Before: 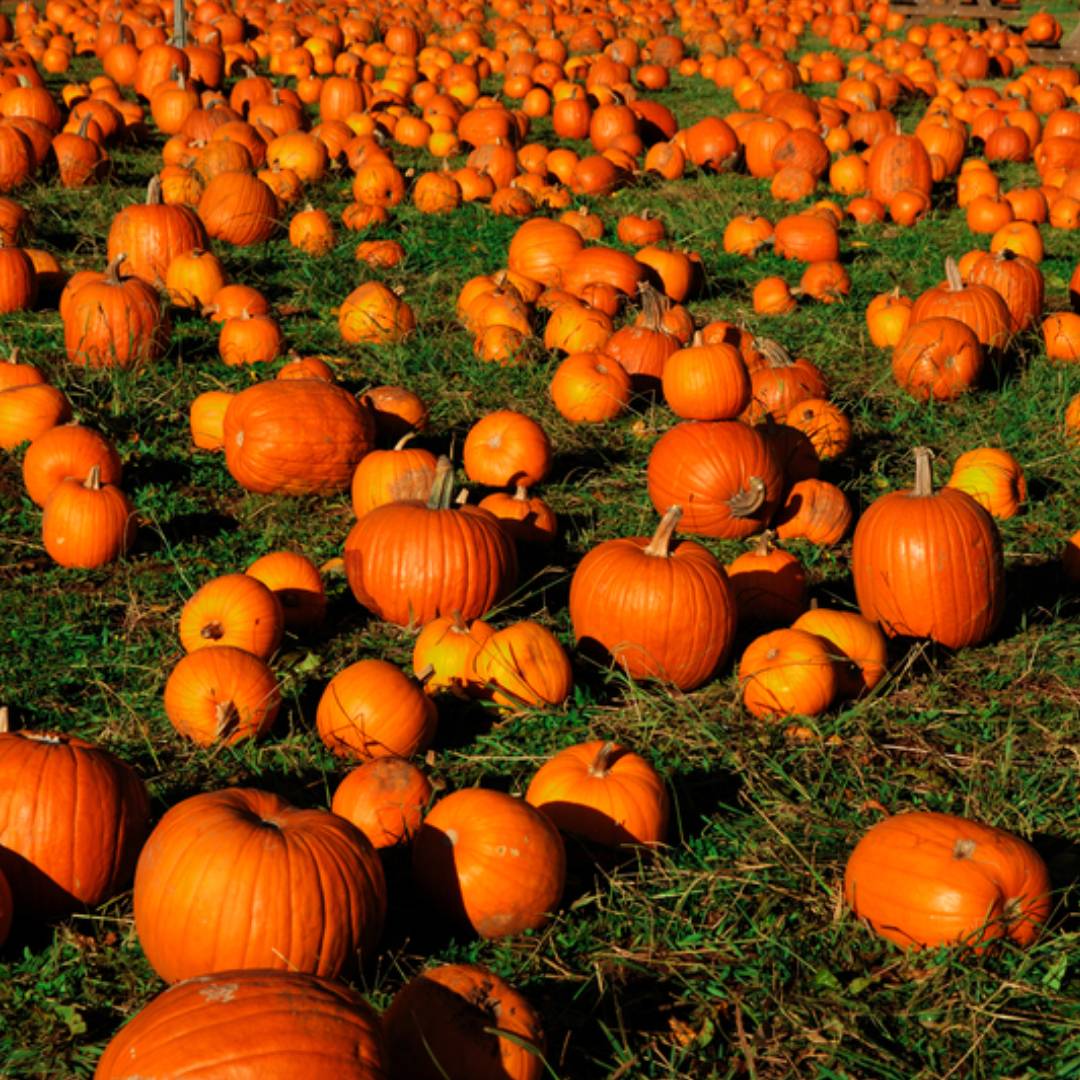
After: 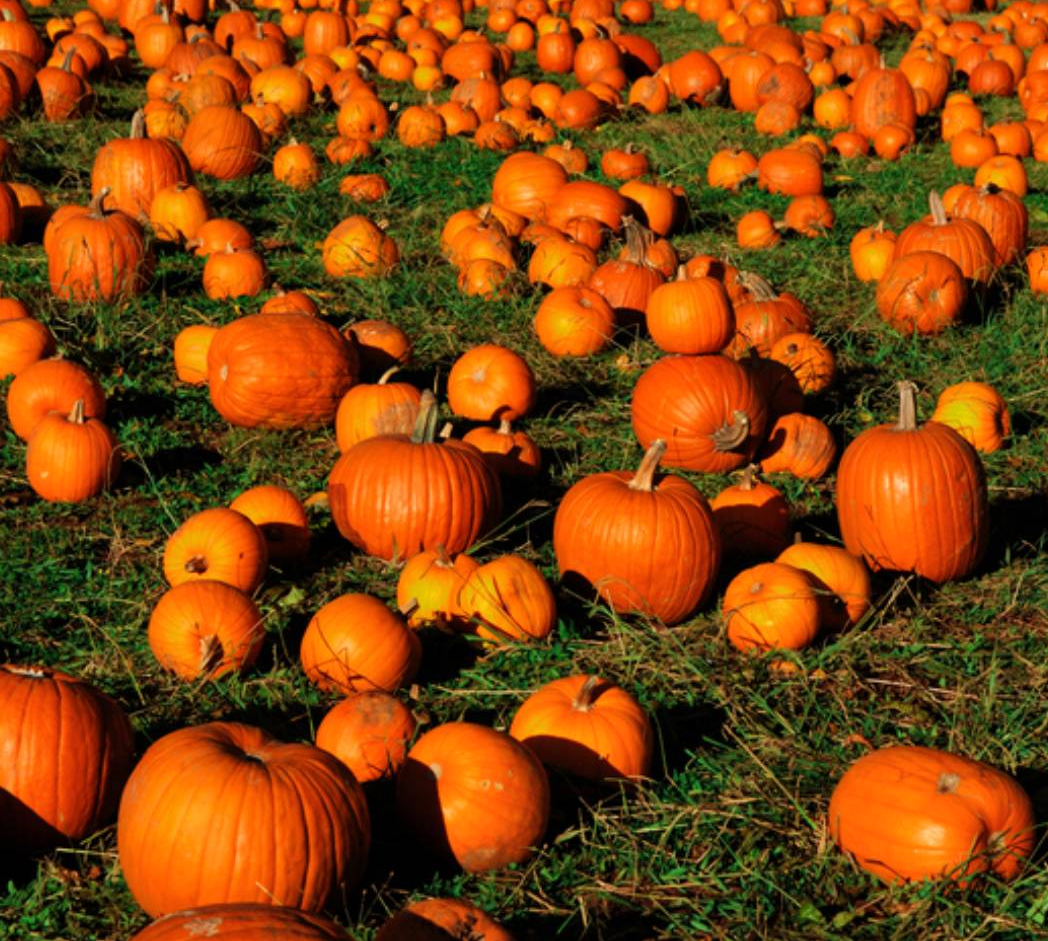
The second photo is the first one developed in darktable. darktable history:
crop: left 1.507%, top 6.147%, right 1.379%, bottom 6.637%
shadows and highlights: shadows 20.91, highlights -35.45, soften with gaussian
